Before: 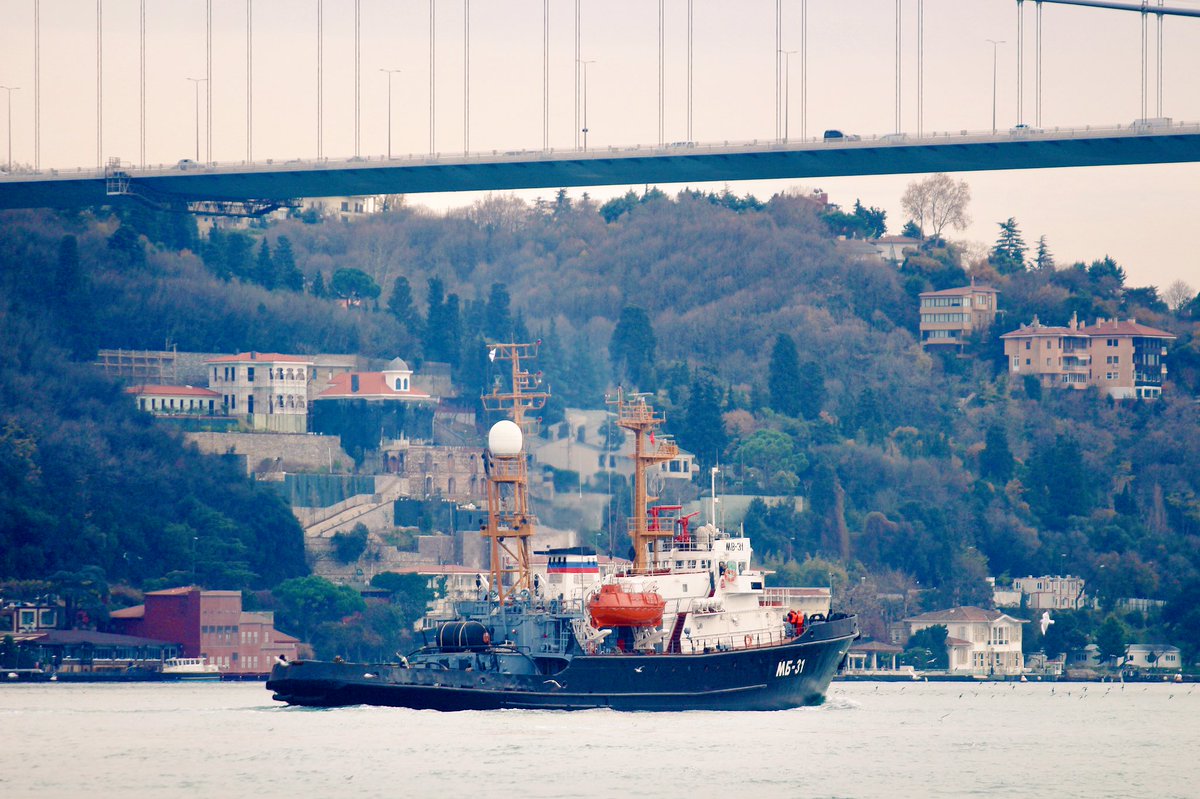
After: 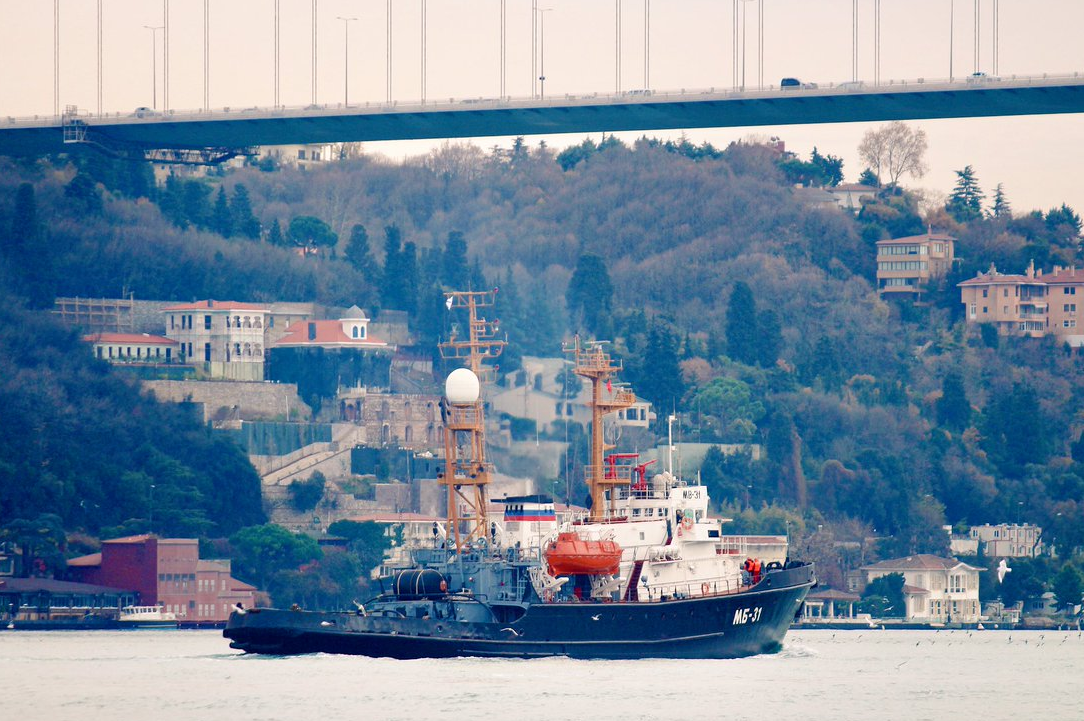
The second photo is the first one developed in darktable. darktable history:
crop: left 3.628%, top 6.513%, right 5.977%, bottom 3.208%
